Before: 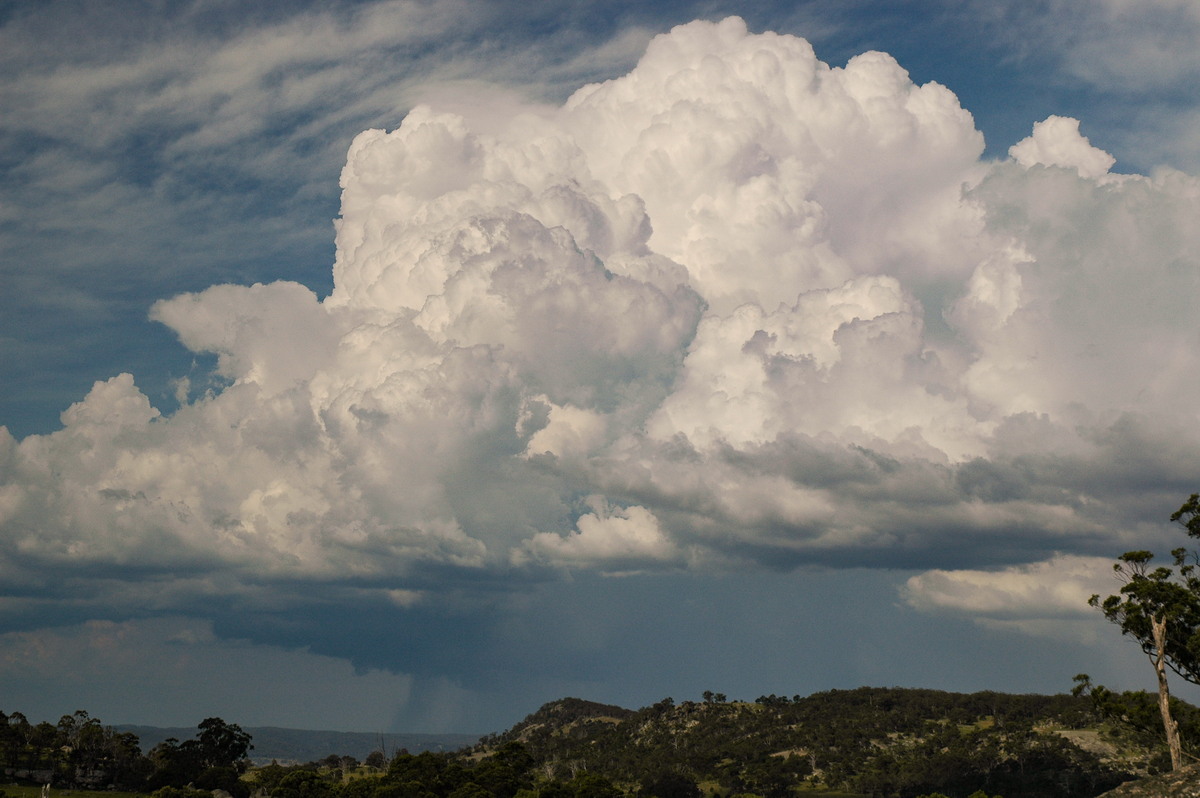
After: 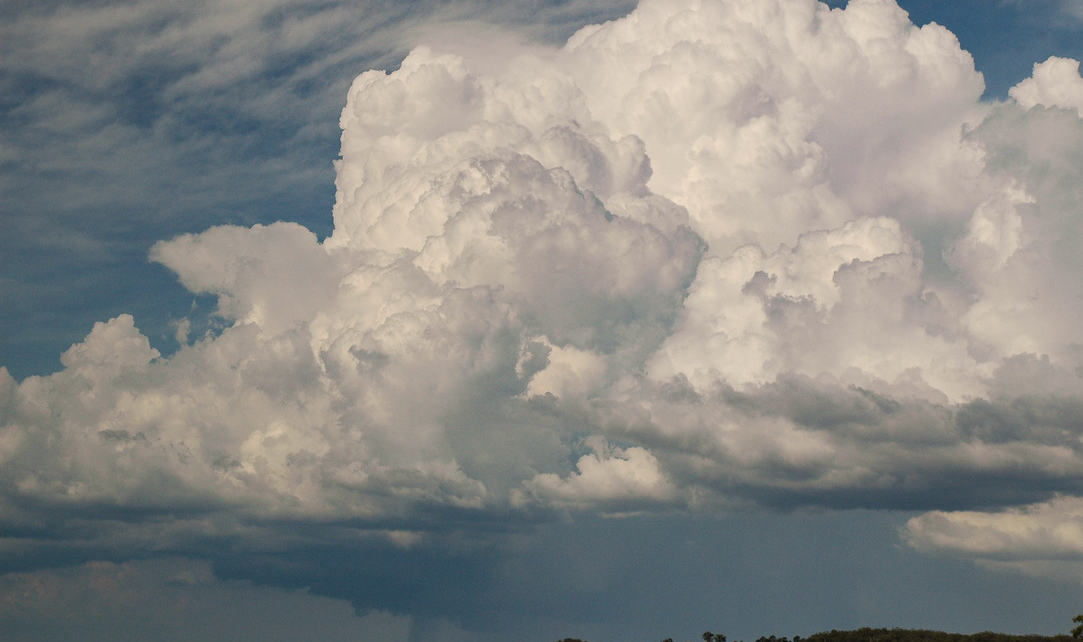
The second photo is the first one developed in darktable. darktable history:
crop: top 7.49%, right 9.717%, bottom 11.943%
bloom: size 13.65%, threshold 98.39%, strength 4.82%
